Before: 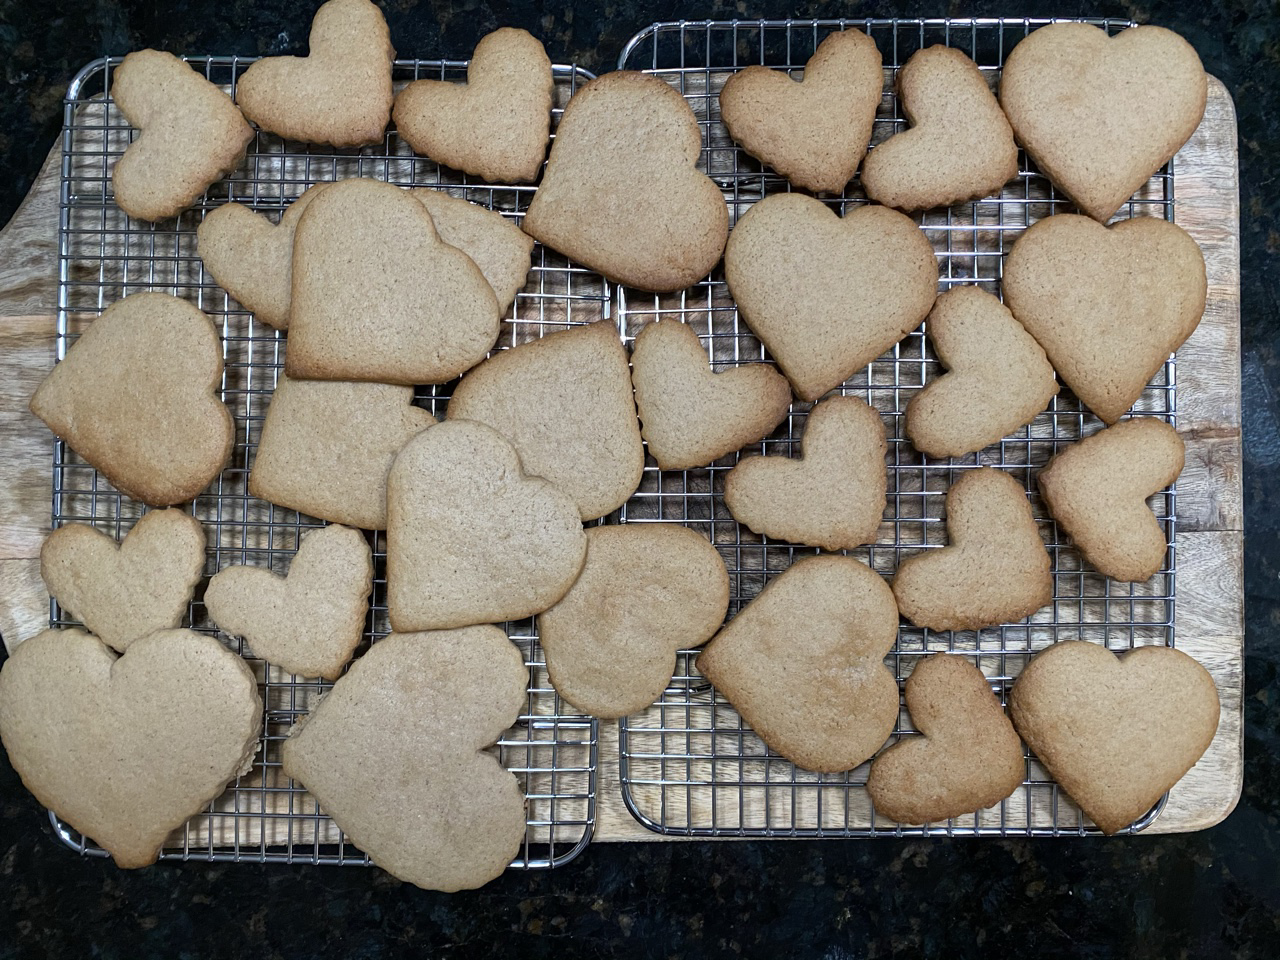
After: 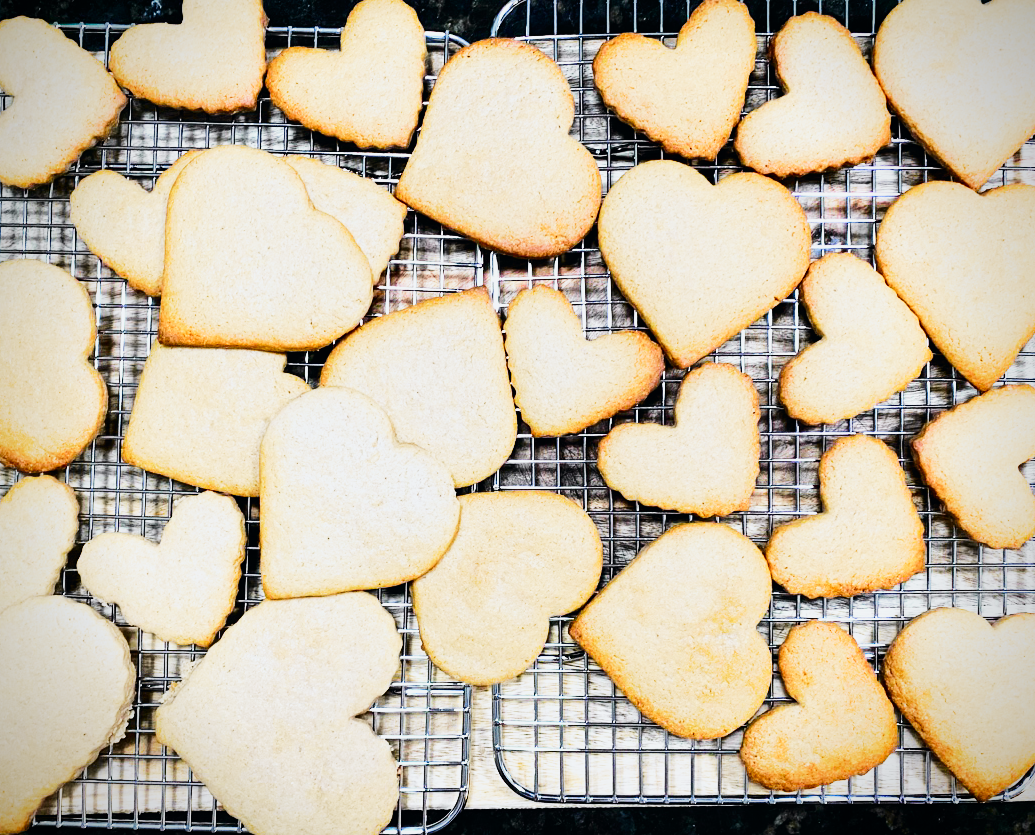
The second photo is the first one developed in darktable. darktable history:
crop: left 9.929%, top 3.475%, right 9.188%, bottom 9.529%
base curve: curves: ch0 [(0, 0) (0.007, 0.004) (0.027, 0.03) (0.046, 0.07) (0.207, 0.54) (0.442, 0.872) (0.673, 0.972) (1, 1)], preserve colors none
white balance: red 1.009, blue 1.027
tone curve: curves: ch0 [(0, 0) (0.11, 0.081) (0.256, 0.259) (0.398, 0.475) (0.498, 0.611) (0.65, 0.757) (0.835, 0.883) (1, 0.961)]; ch1 [(0, 0) (0.346, 0.307) (0.408, 0.369) (0.453, 0.457) (0.482, 0.479) (0.502, 0.498) (0.521, 0.51) (0.553, 0.554) (0.618, 0.65) (0.693, 0.727) (1, 1)]; ch2 [(0, 0) (0.358, 0.362) (0.434, 0.46) (0.485, 0.494) (0.5, 0.494) (0.511, 0.508) (0.537, 0.55) (0.579, 0.599) (0.621, 0.693) (1, 1)], color space Lab, independent channels, preserve colors none
vignetting: saturation 0, unbound false
